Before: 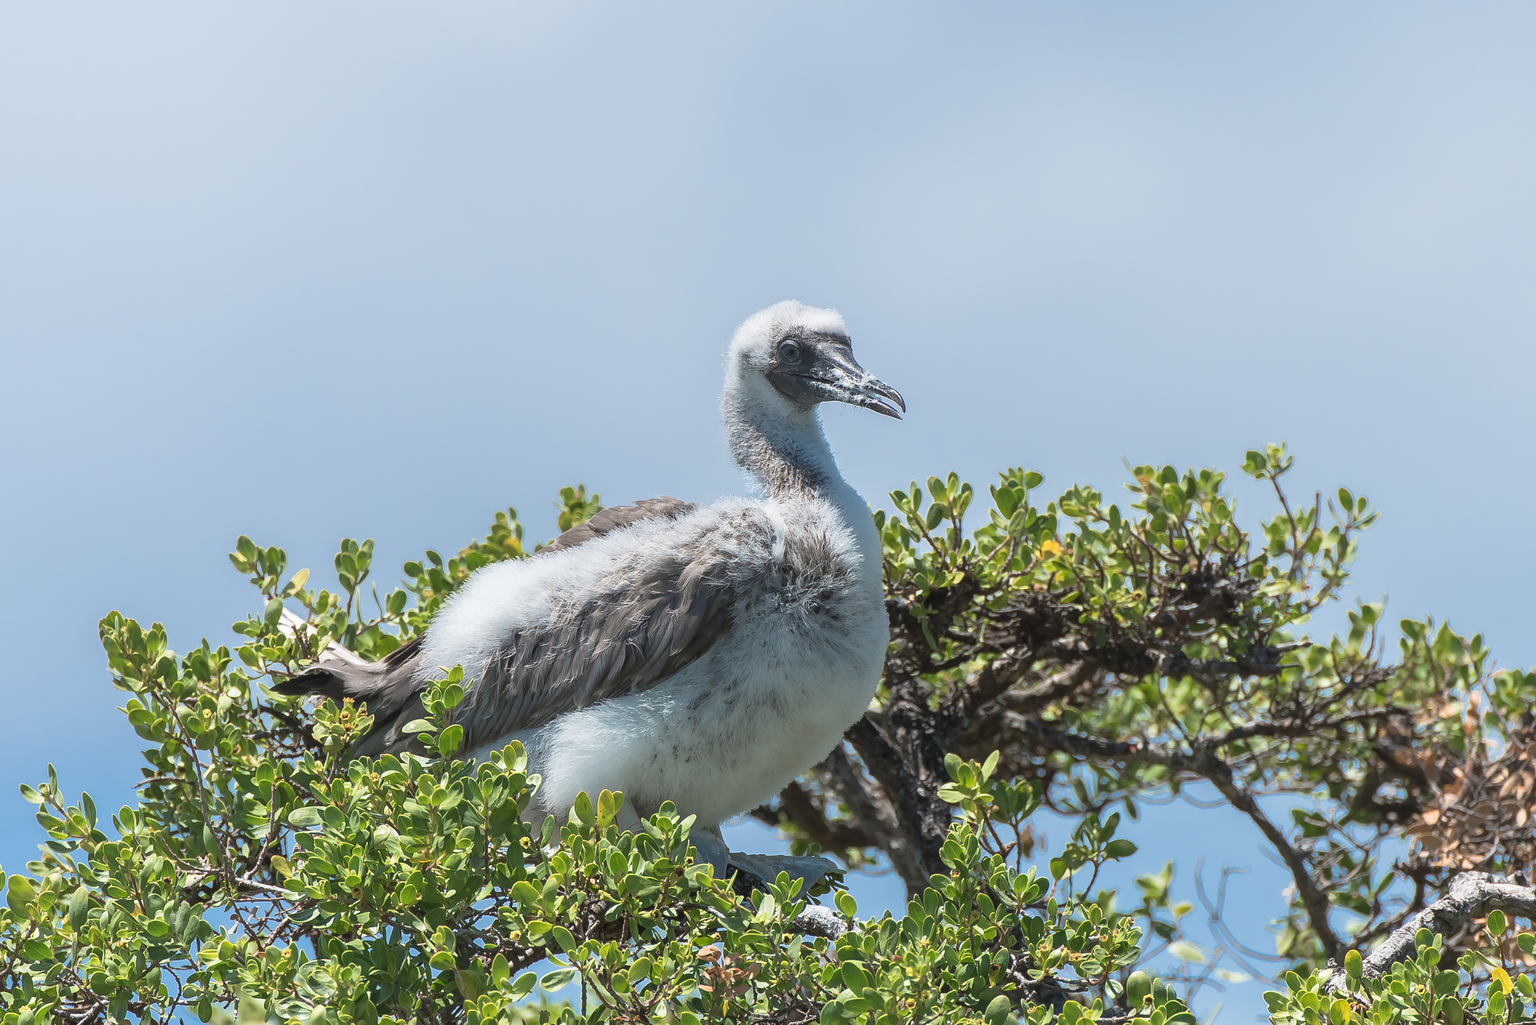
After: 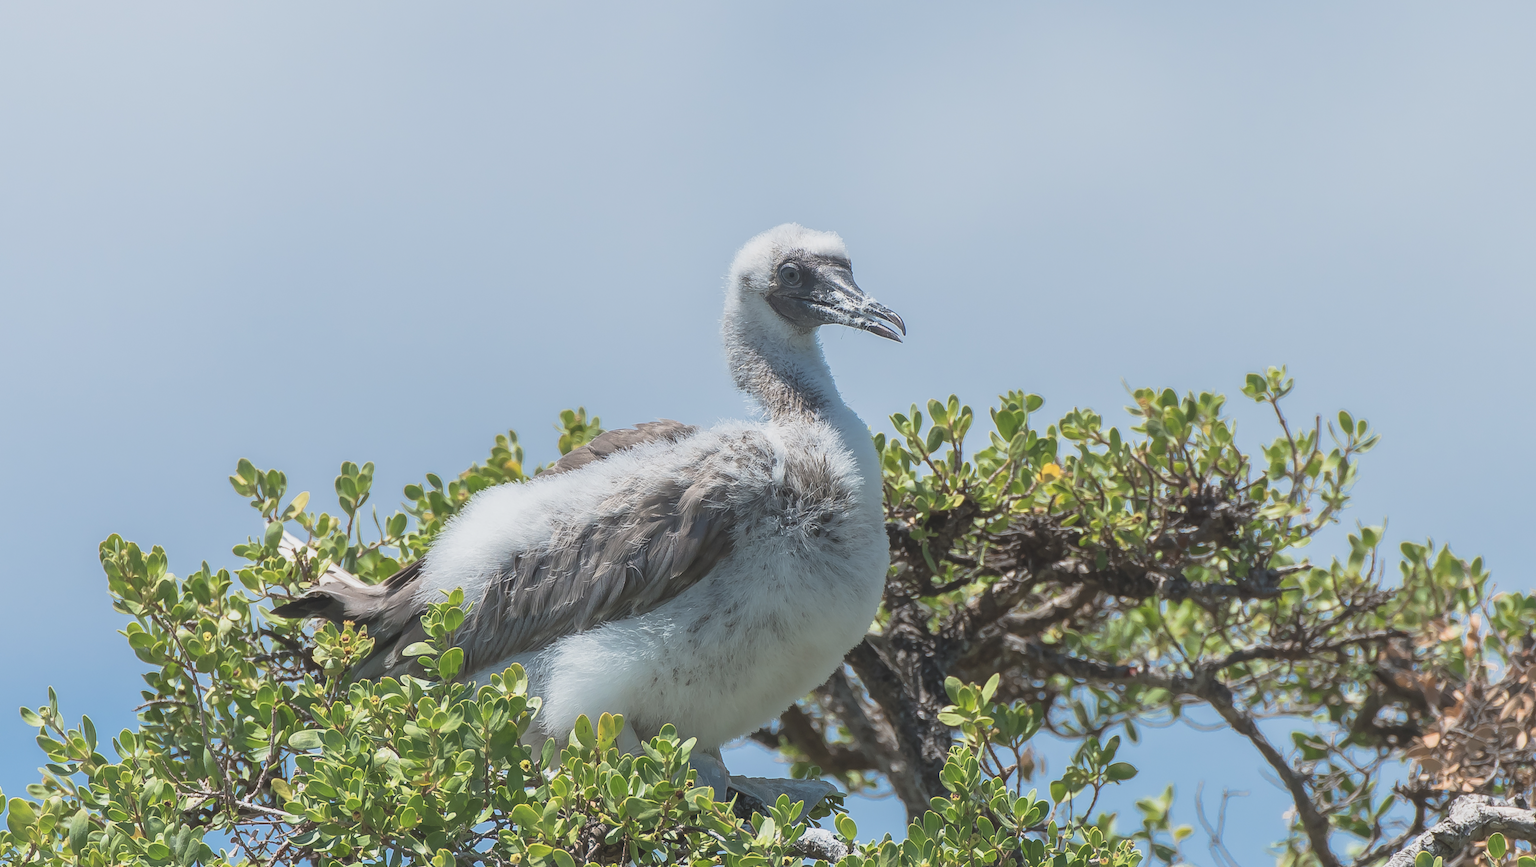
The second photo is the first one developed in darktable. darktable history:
crop: top 7.577%, bottom 7.767%
contrast brightness saturation: contrast -0.136, brightness 0.045, saturation -0.122
